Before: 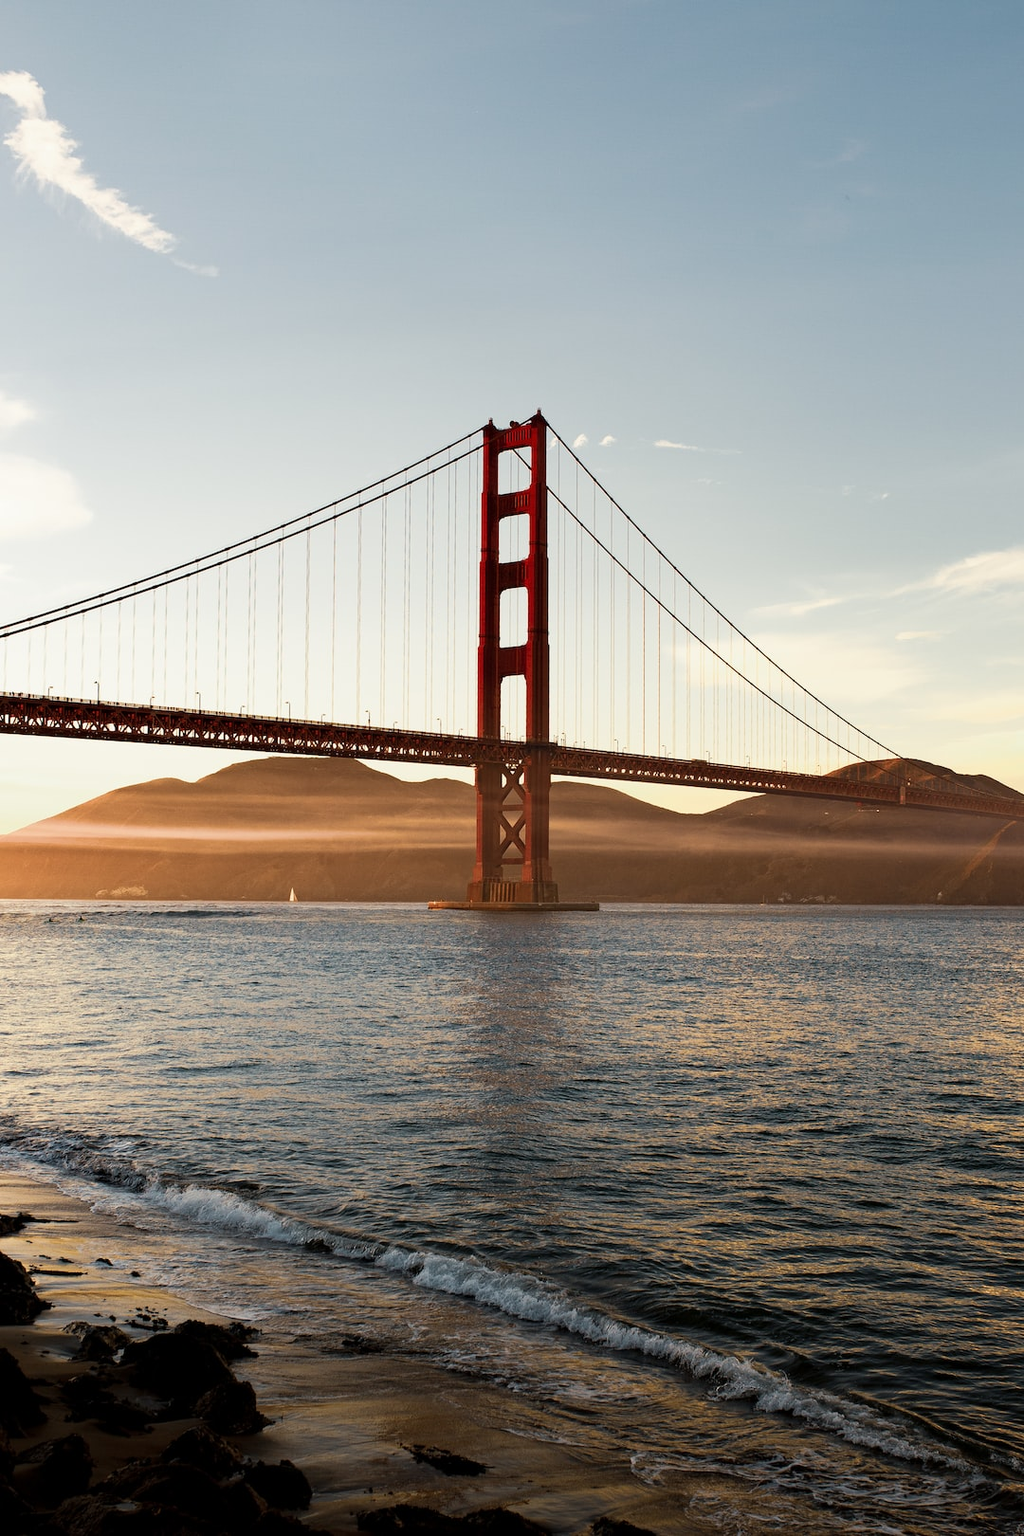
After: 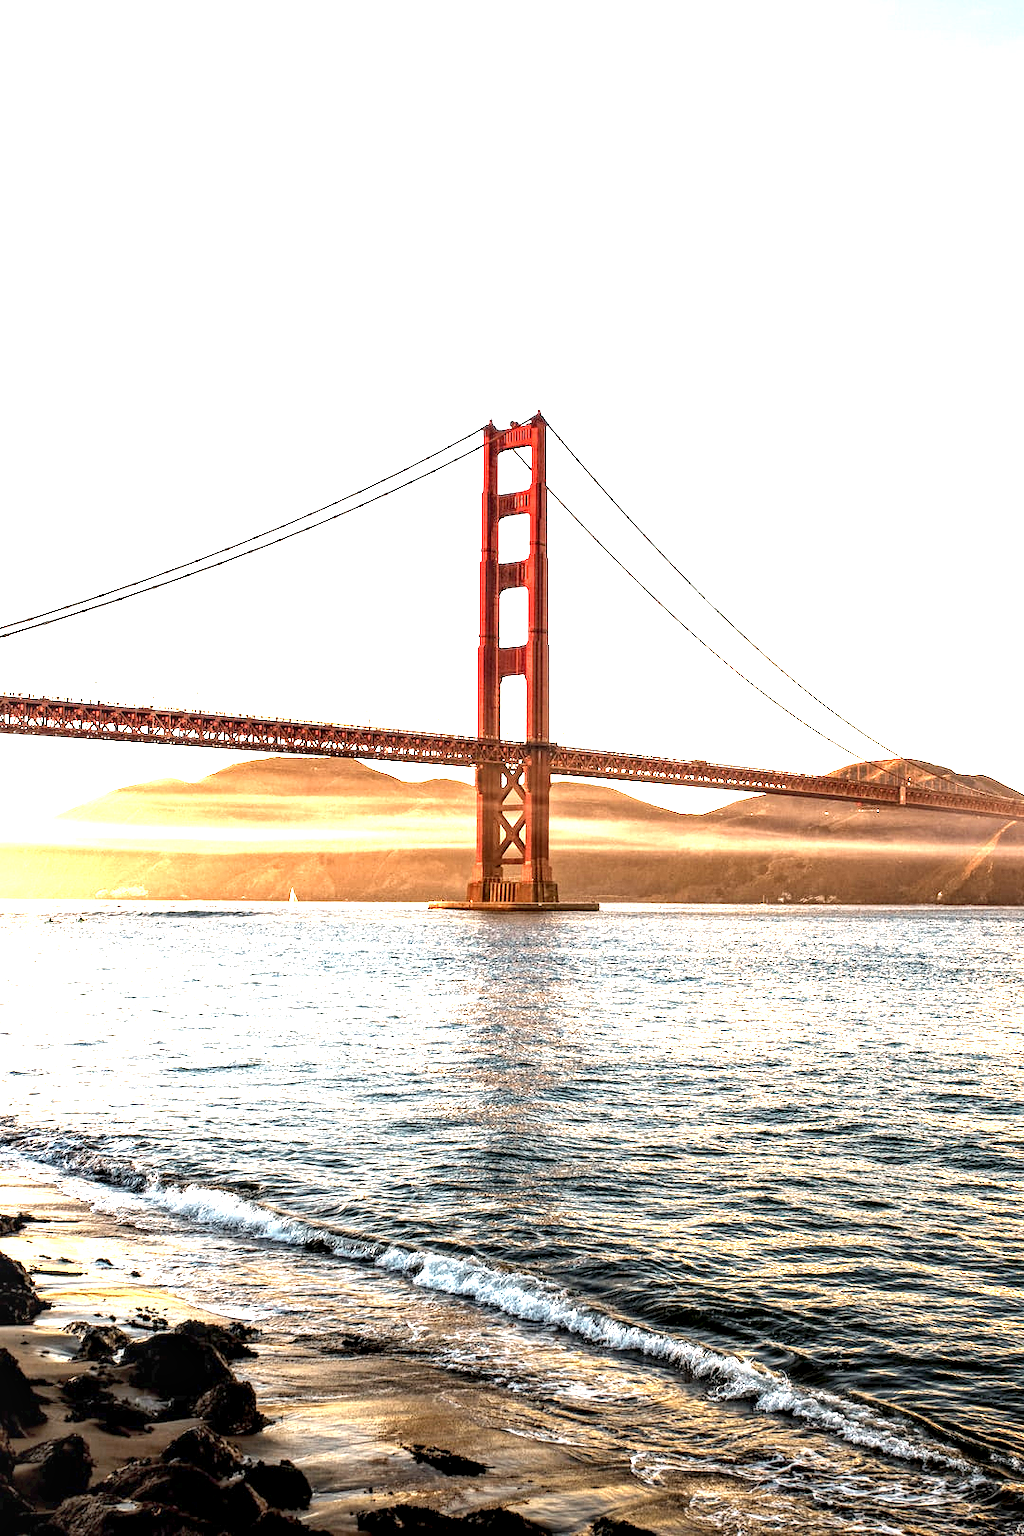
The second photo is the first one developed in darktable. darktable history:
local contrast: highlights 22%, detail 196%
exposure: exposure 2.26 EV, compensate highlight preservation false
